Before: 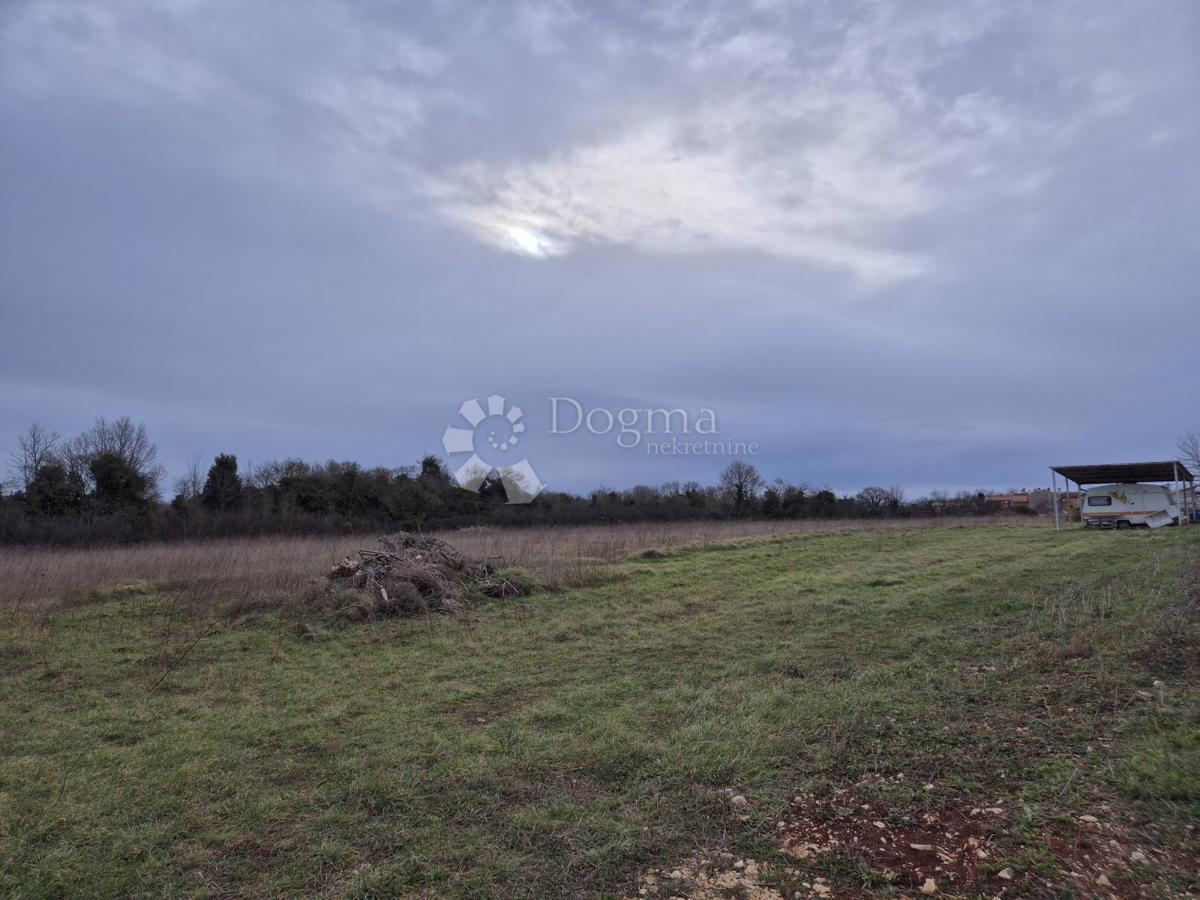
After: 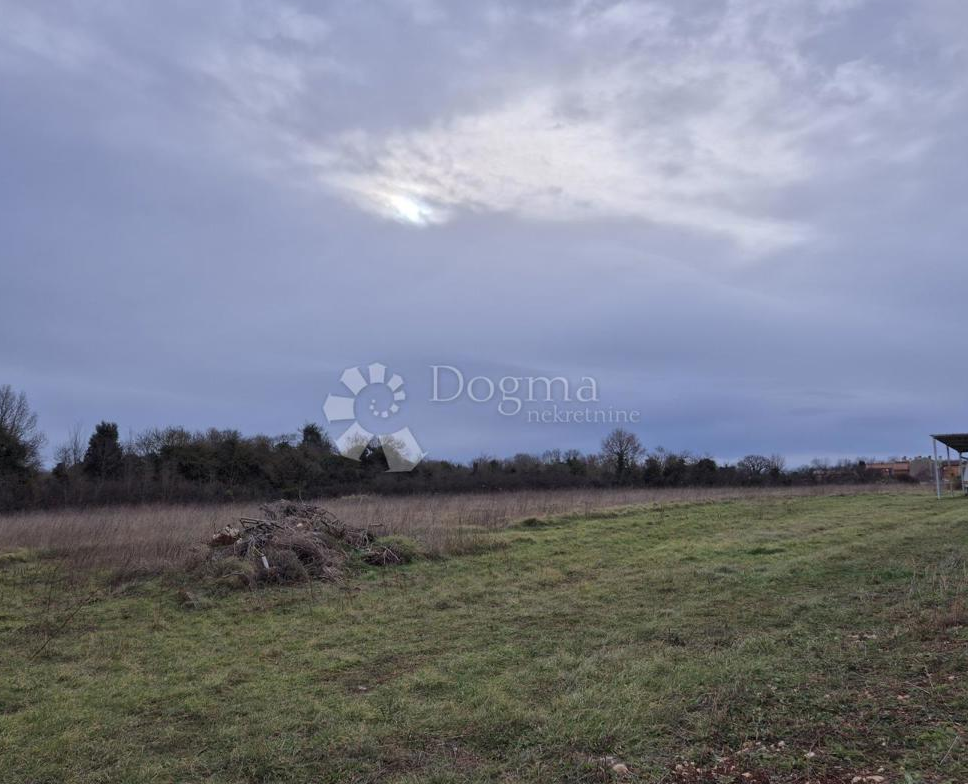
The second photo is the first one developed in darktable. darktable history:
crop: left 9.979%, top 3.577%, right 9.282%, bottom 9.242%
